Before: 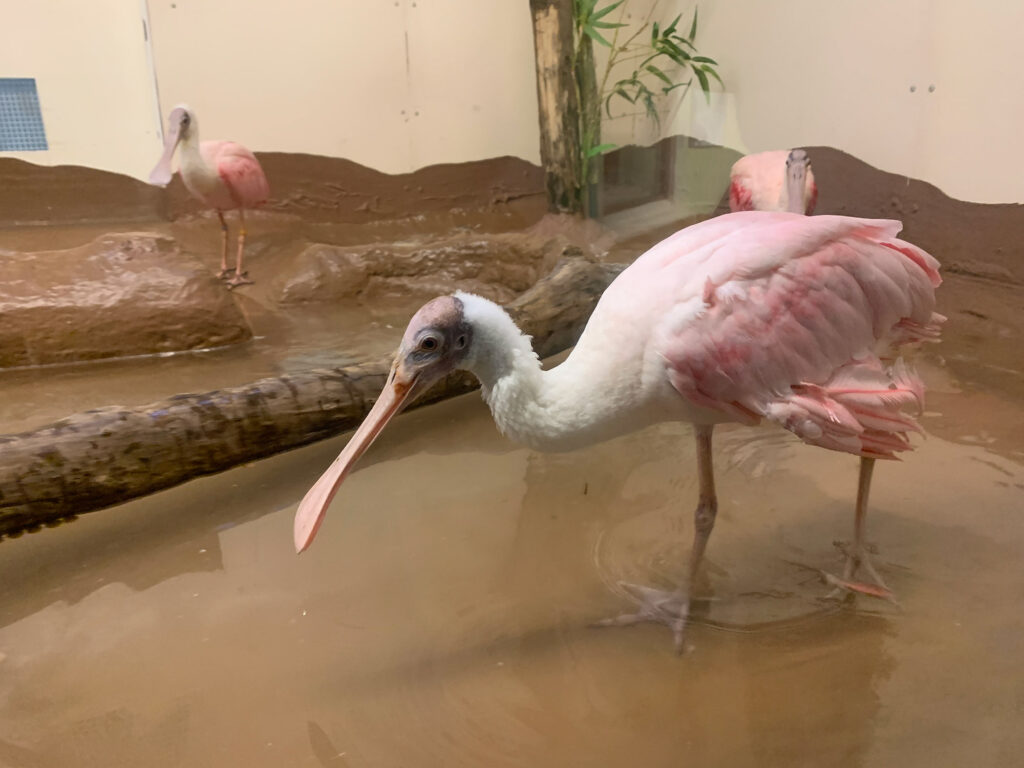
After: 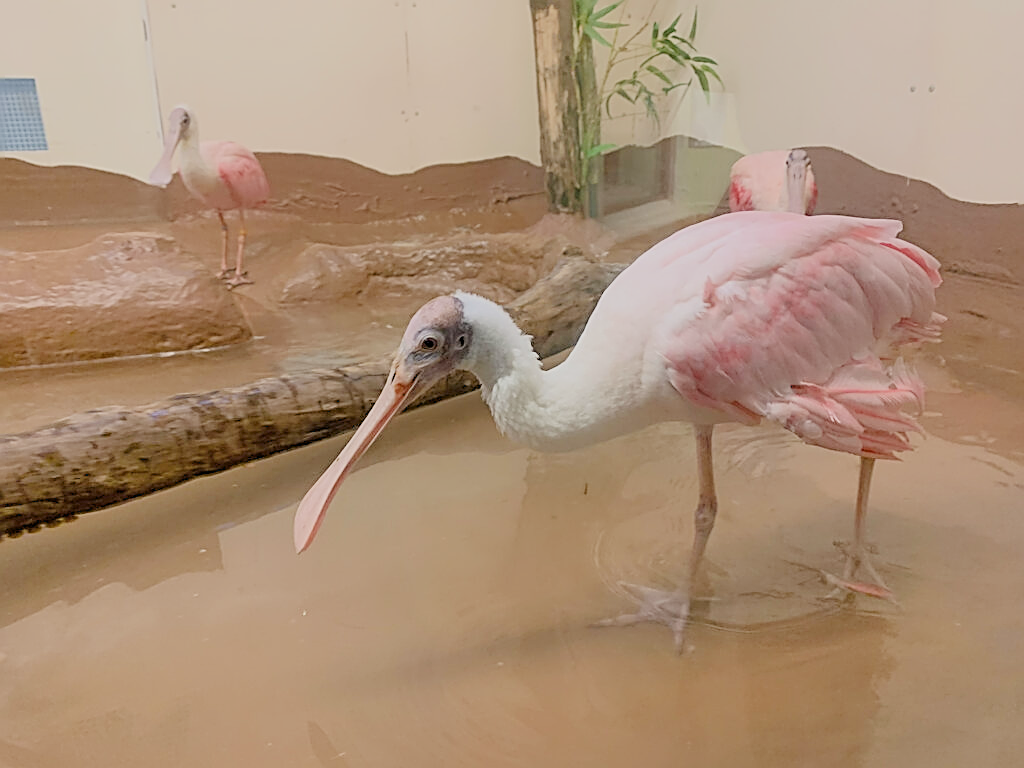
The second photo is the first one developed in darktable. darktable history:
exposure: exposure 1.151 EV, compensate exposure bias true, compensate highlight preservation false
sharpen: amount 0.989
filmic rgb: middle gray luminance 2.74%, black relative exposure -9.97 EV, white relative exposure 7 EV, dynamic range scaling 10.64%, target black luminance 0%, hardness 3.19, latitude 44.03%, contrast 0.671, highlights saturation mix 5%, shadows ↔ highlights balance 13.56%, iterations of high-quality reconstruction 0
